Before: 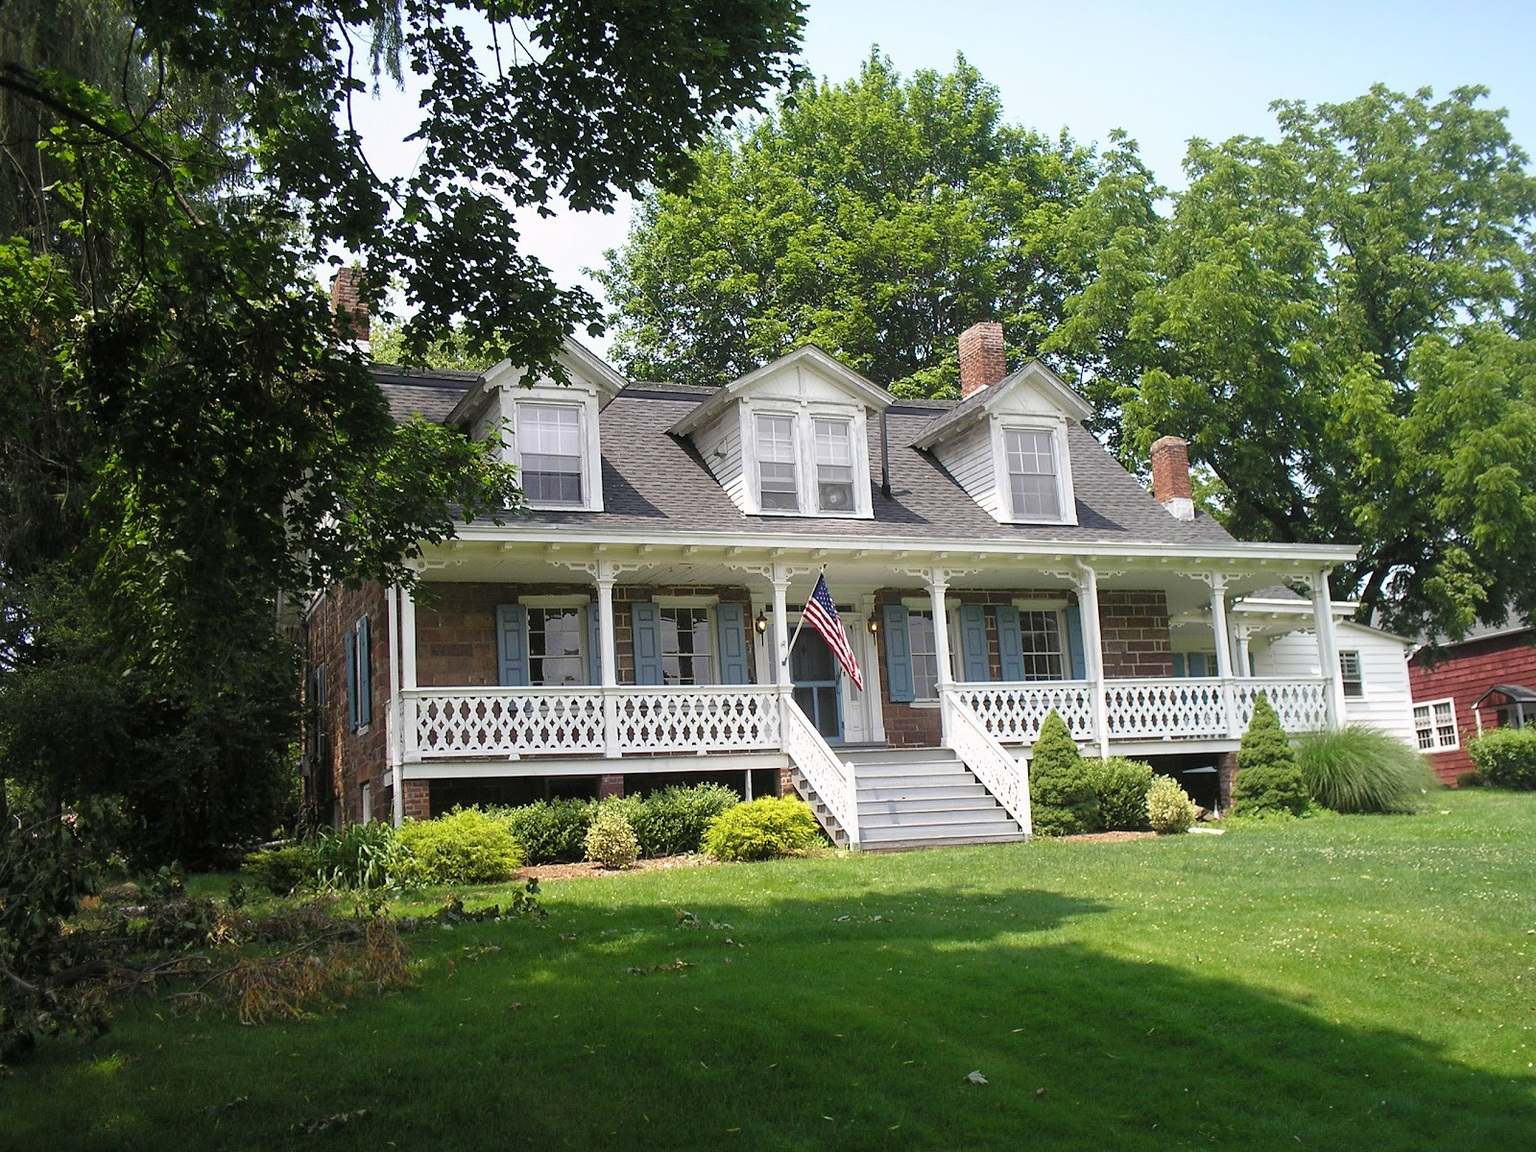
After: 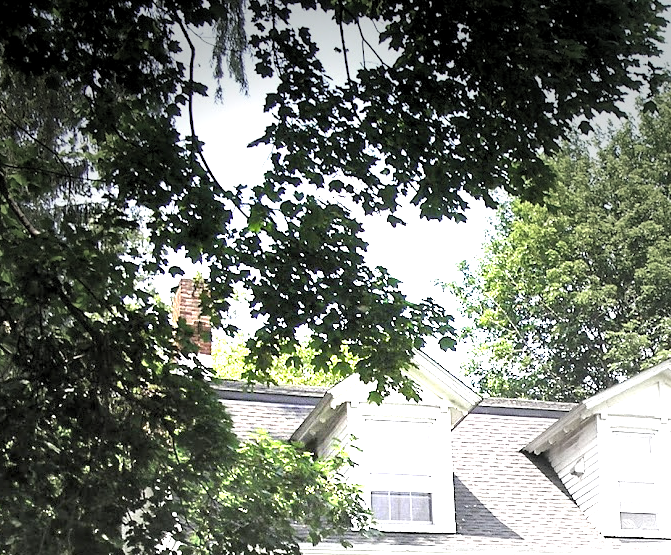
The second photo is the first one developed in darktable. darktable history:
rgb levels: levels [[0.01, 0.419, 0.839], [0, 0.5, 1], [0, 0.5, 1]]
graduated density: density -3.9 EV
vignetting: fall-off start 40%, fall-off radius 40%
crop and rotate: left 10.817%, top 0.062%, right 47.194%, bottom 53.626%
